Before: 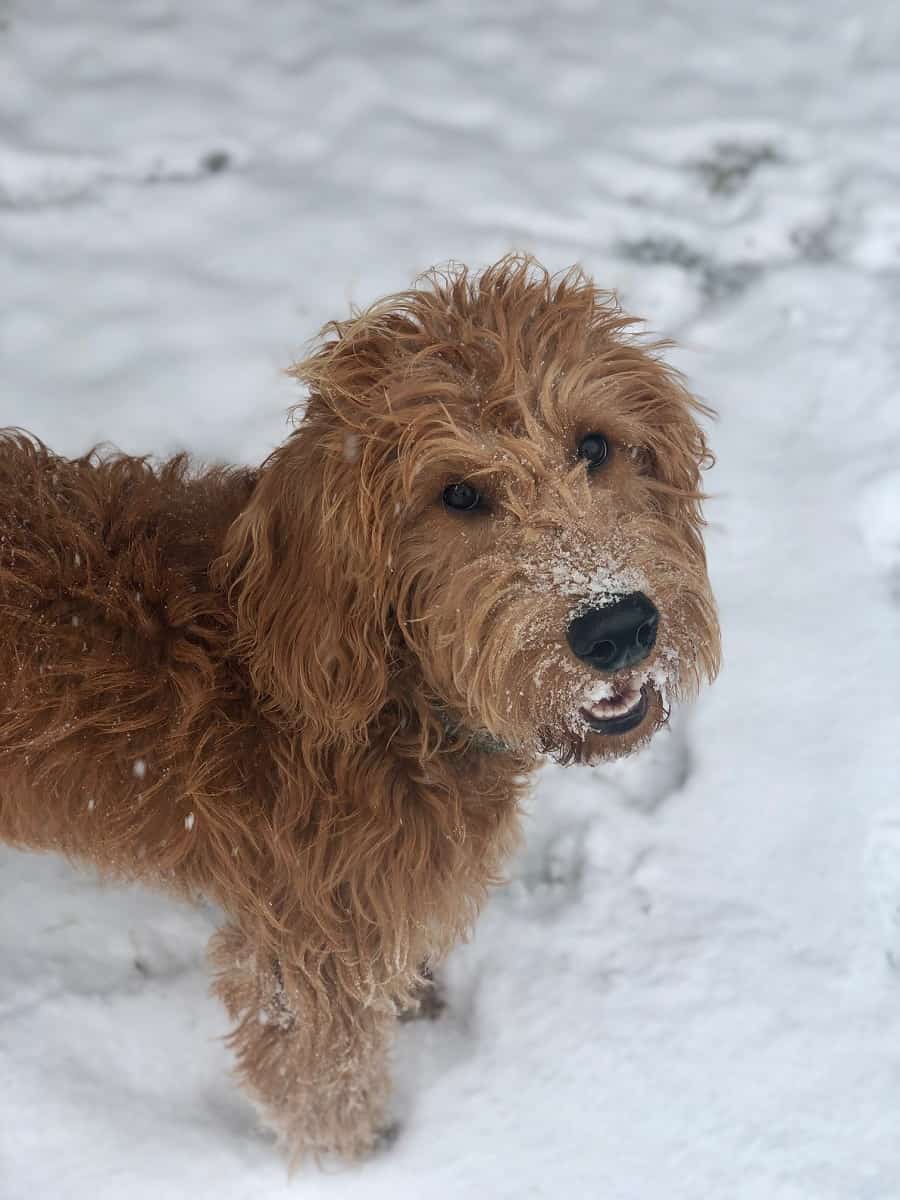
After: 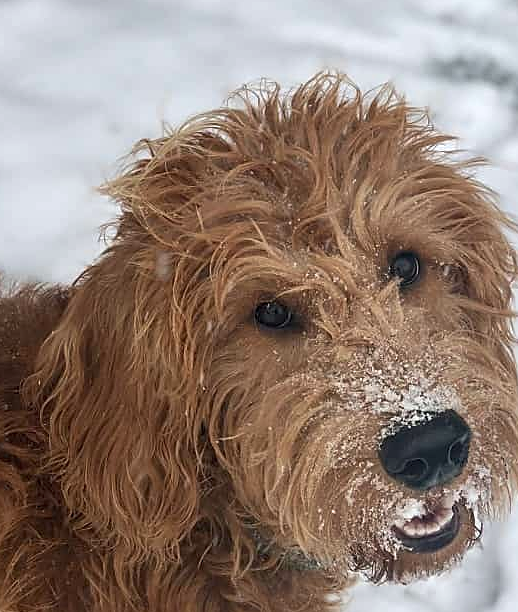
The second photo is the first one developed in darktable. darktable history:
sharpen: on, module defaults
crop: left 20.984%, top 15.209%, right 21.443%, bottom 33.728%
exposure: exposure 0.249 EV, compensate highlight preservation false
